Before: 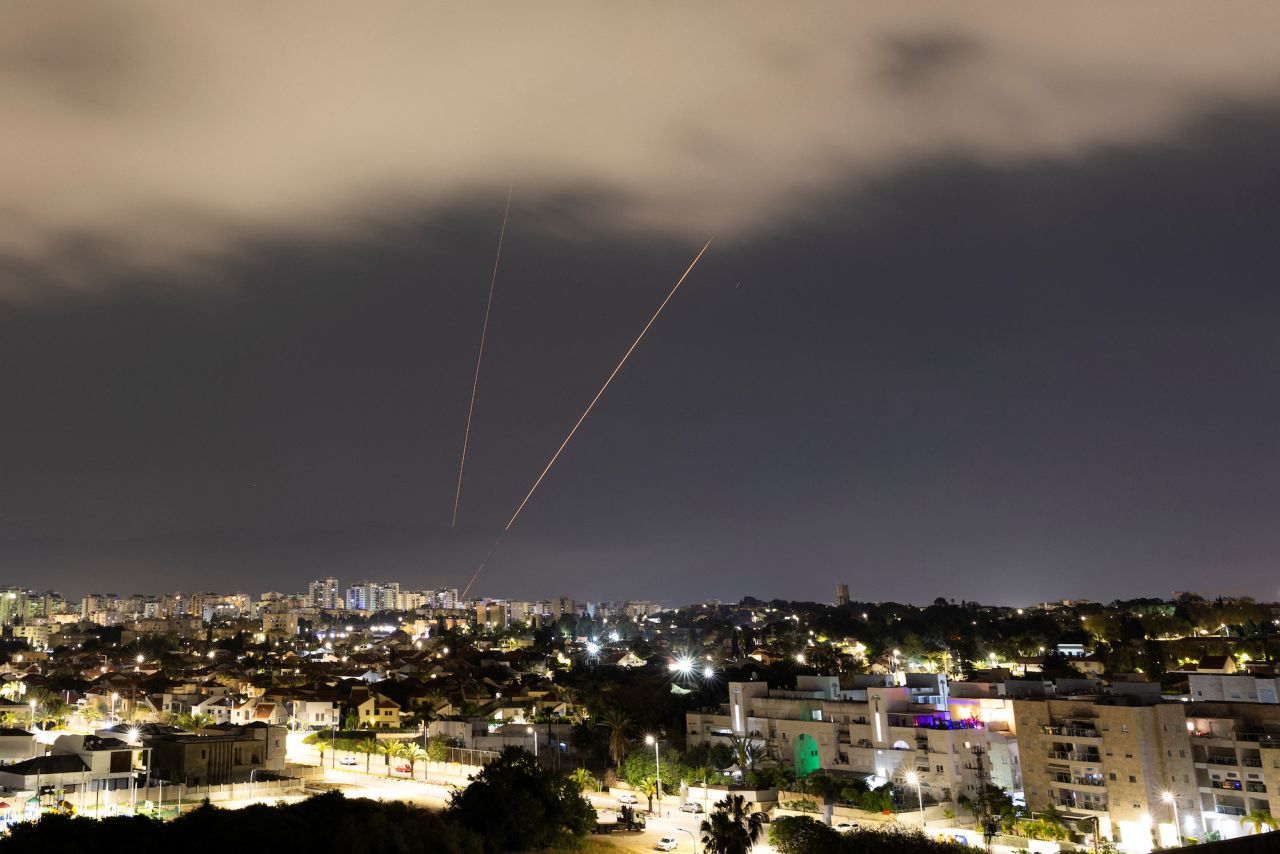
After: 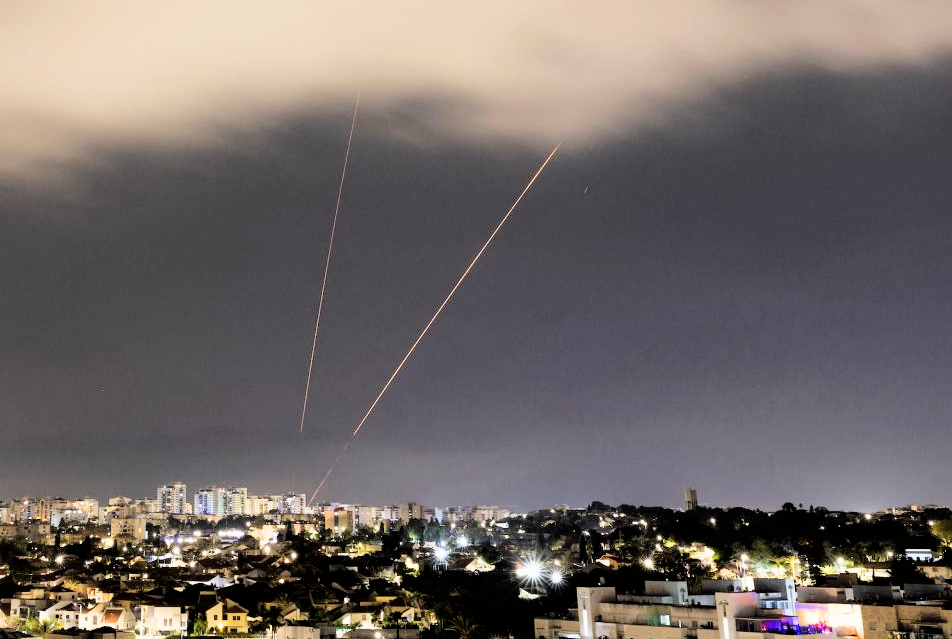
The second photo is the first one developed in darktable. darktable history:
exposure: black level correction 0, exposure 1.095 EV, compensate highlight preservation false
crop and rotate: left 11.93%, top 11.346%, right 13.65%, bottom 13.713%
filmic rgb: black relative exposure -5.04 EV, white relative exposure 3.99 EV, threshold 5.95 EV, hardness 2.88, contrast 1.301, highlights saturation mix -11.26%, enable highlight reconstruction true
tone equalizer: edges refinement/feathering 500, mask exposure compensation -1.57 EV, preserve details no
